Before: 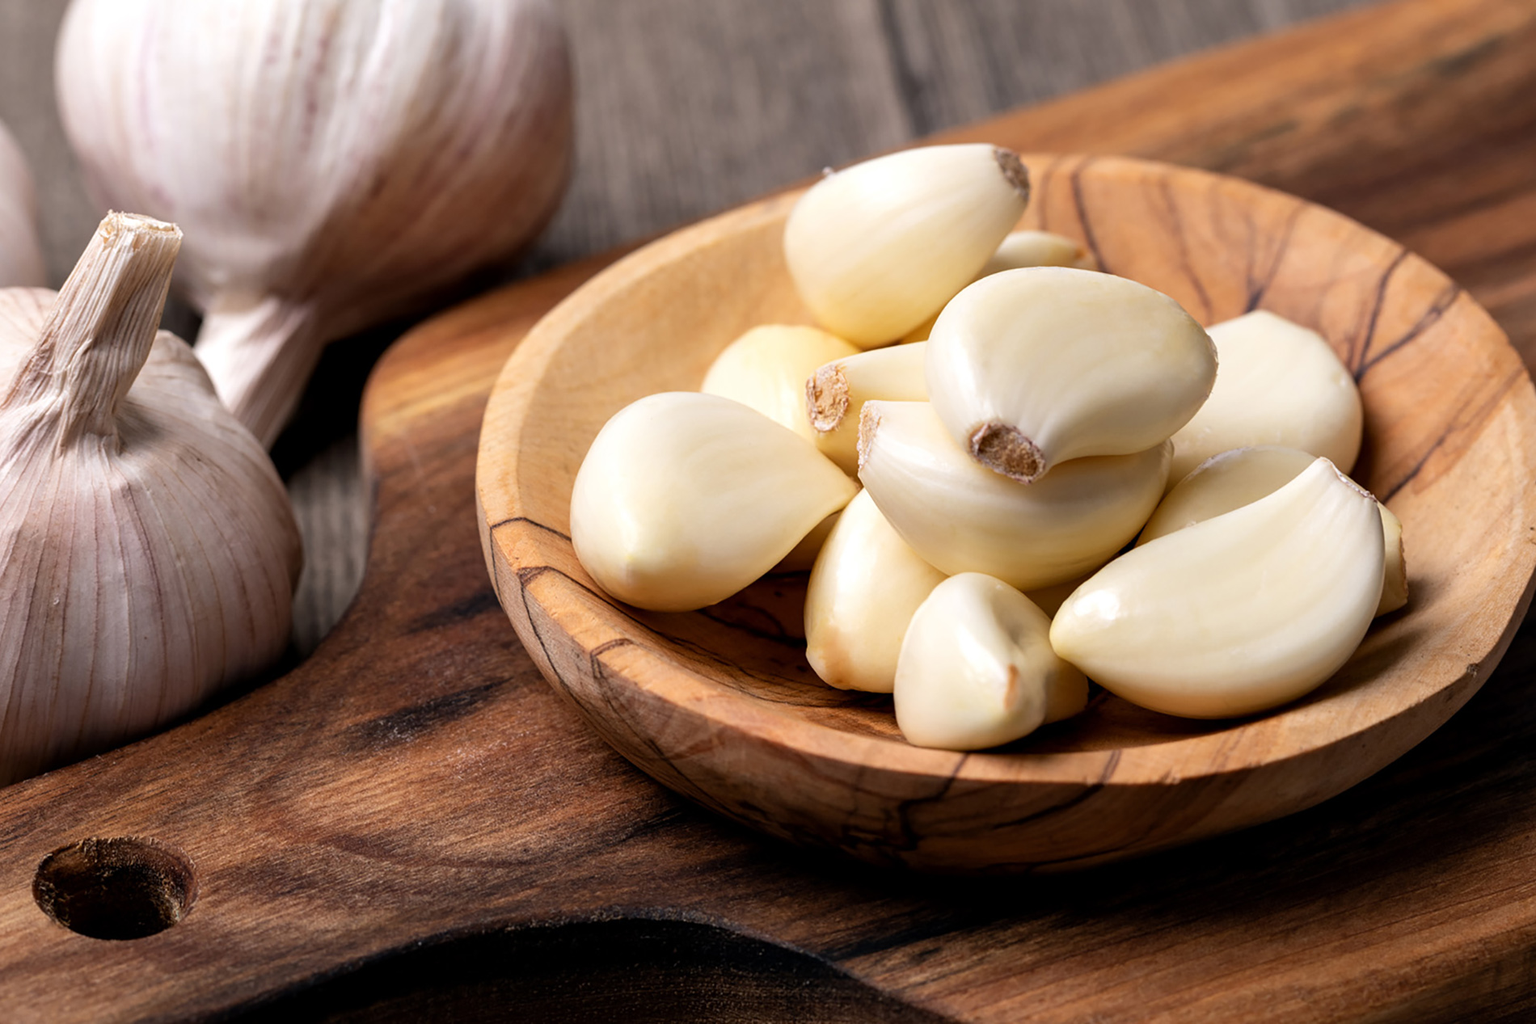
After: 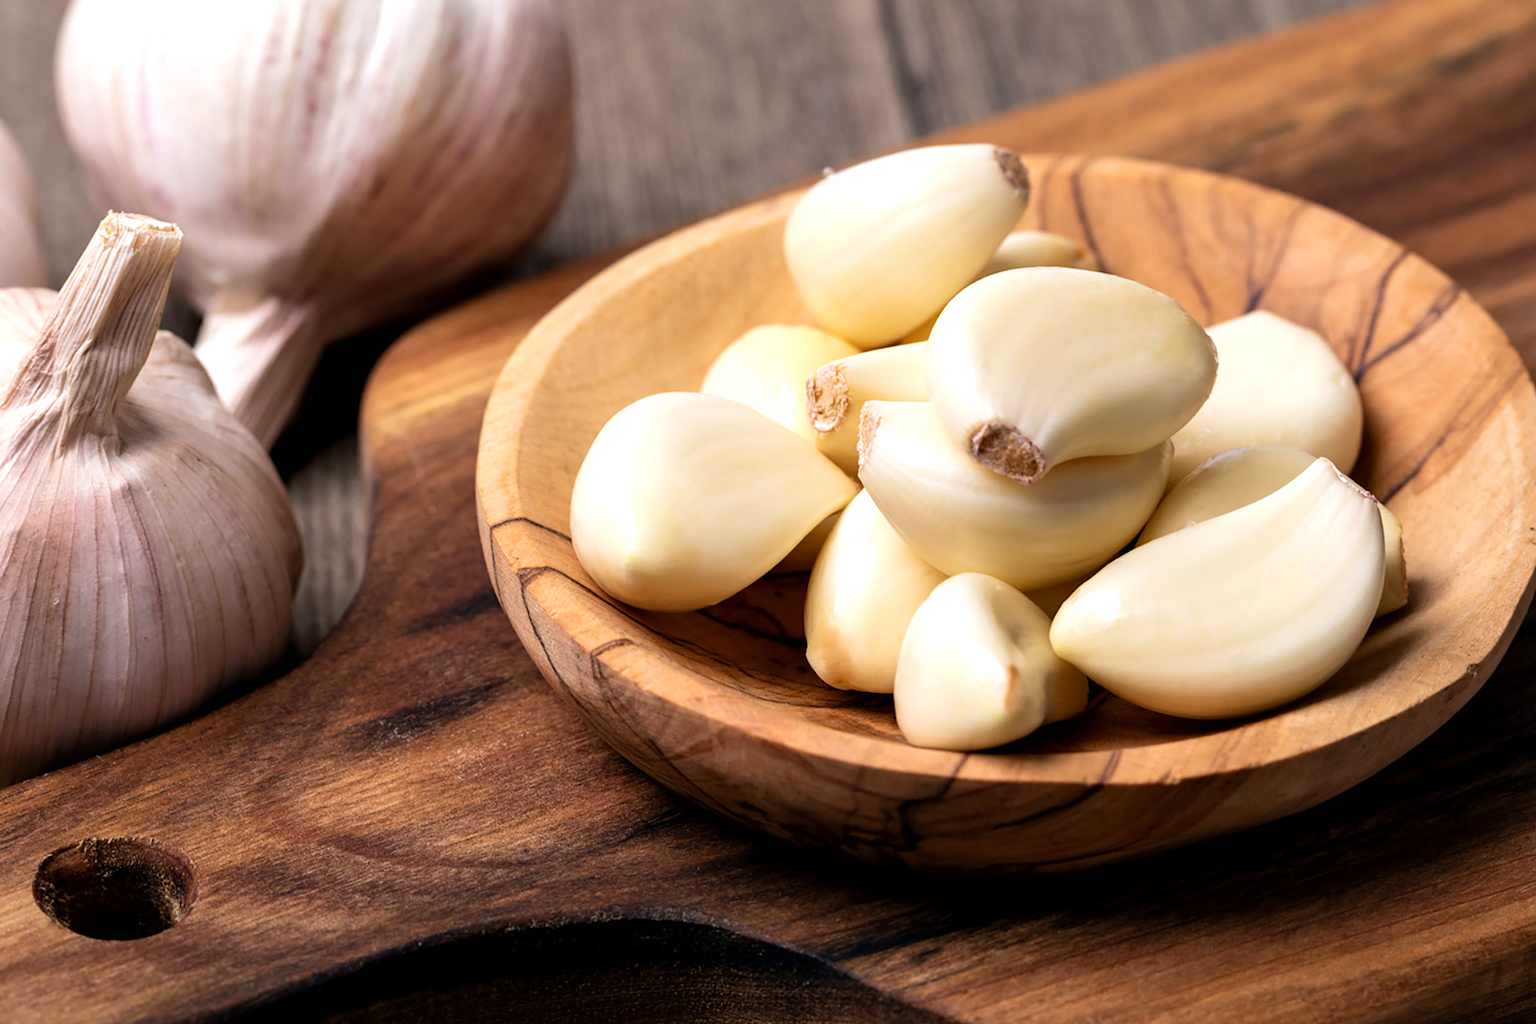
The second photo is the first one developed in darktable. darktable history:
velvia: on, module defaults
exposure: exposure 0.2 EV, compensate highlight preservation false
